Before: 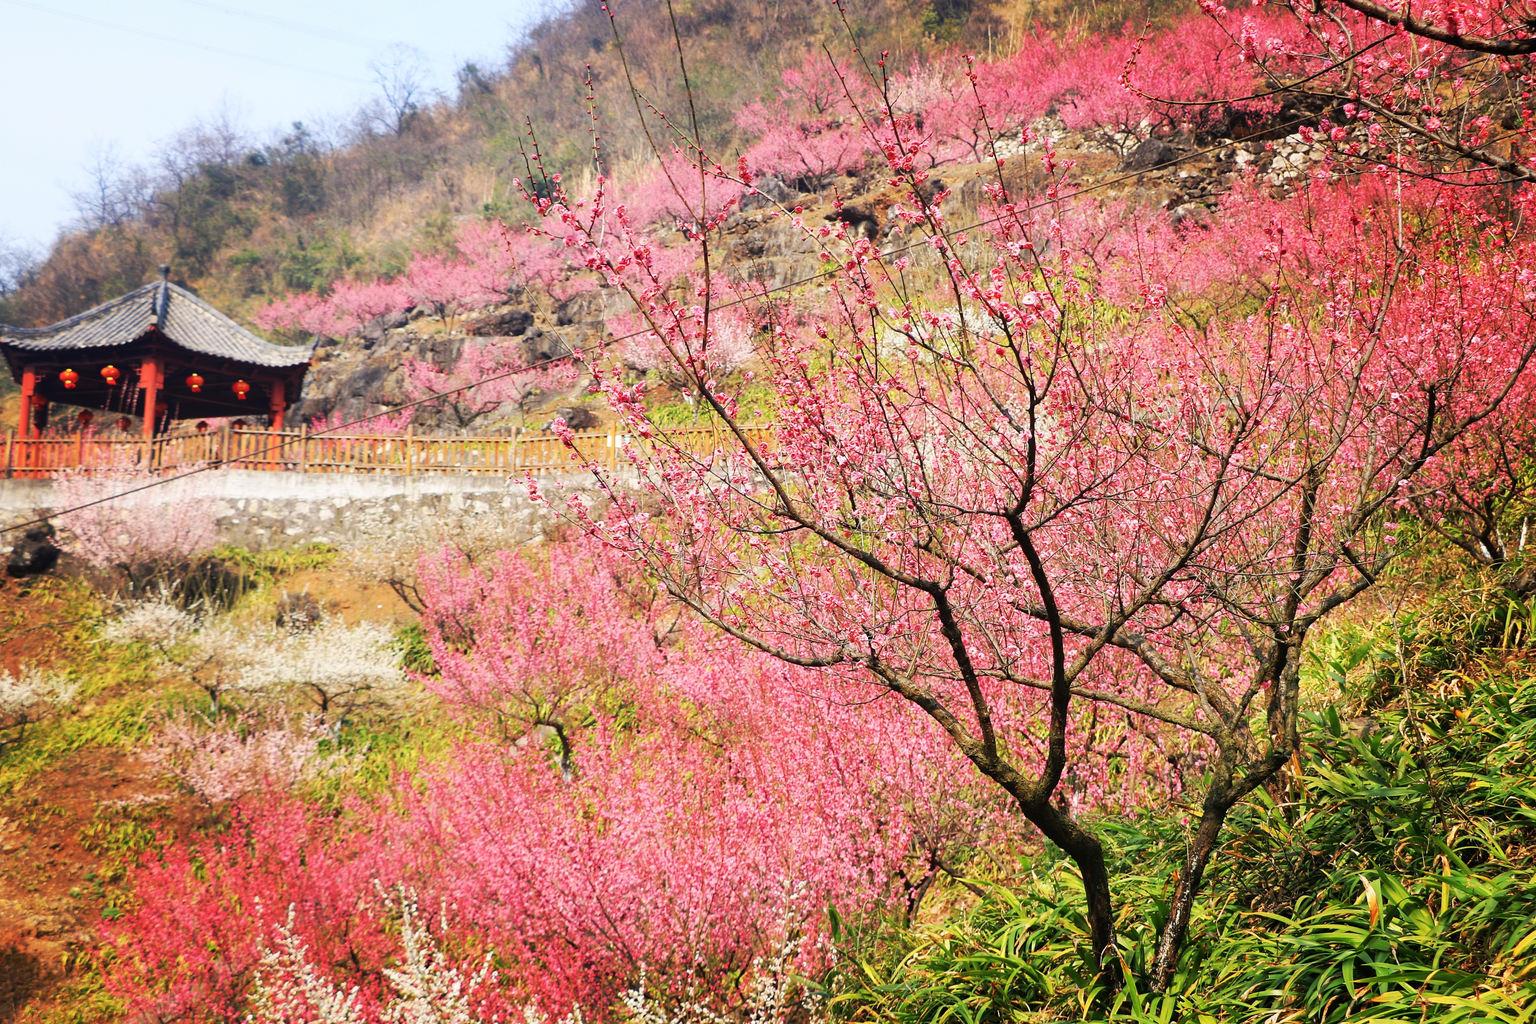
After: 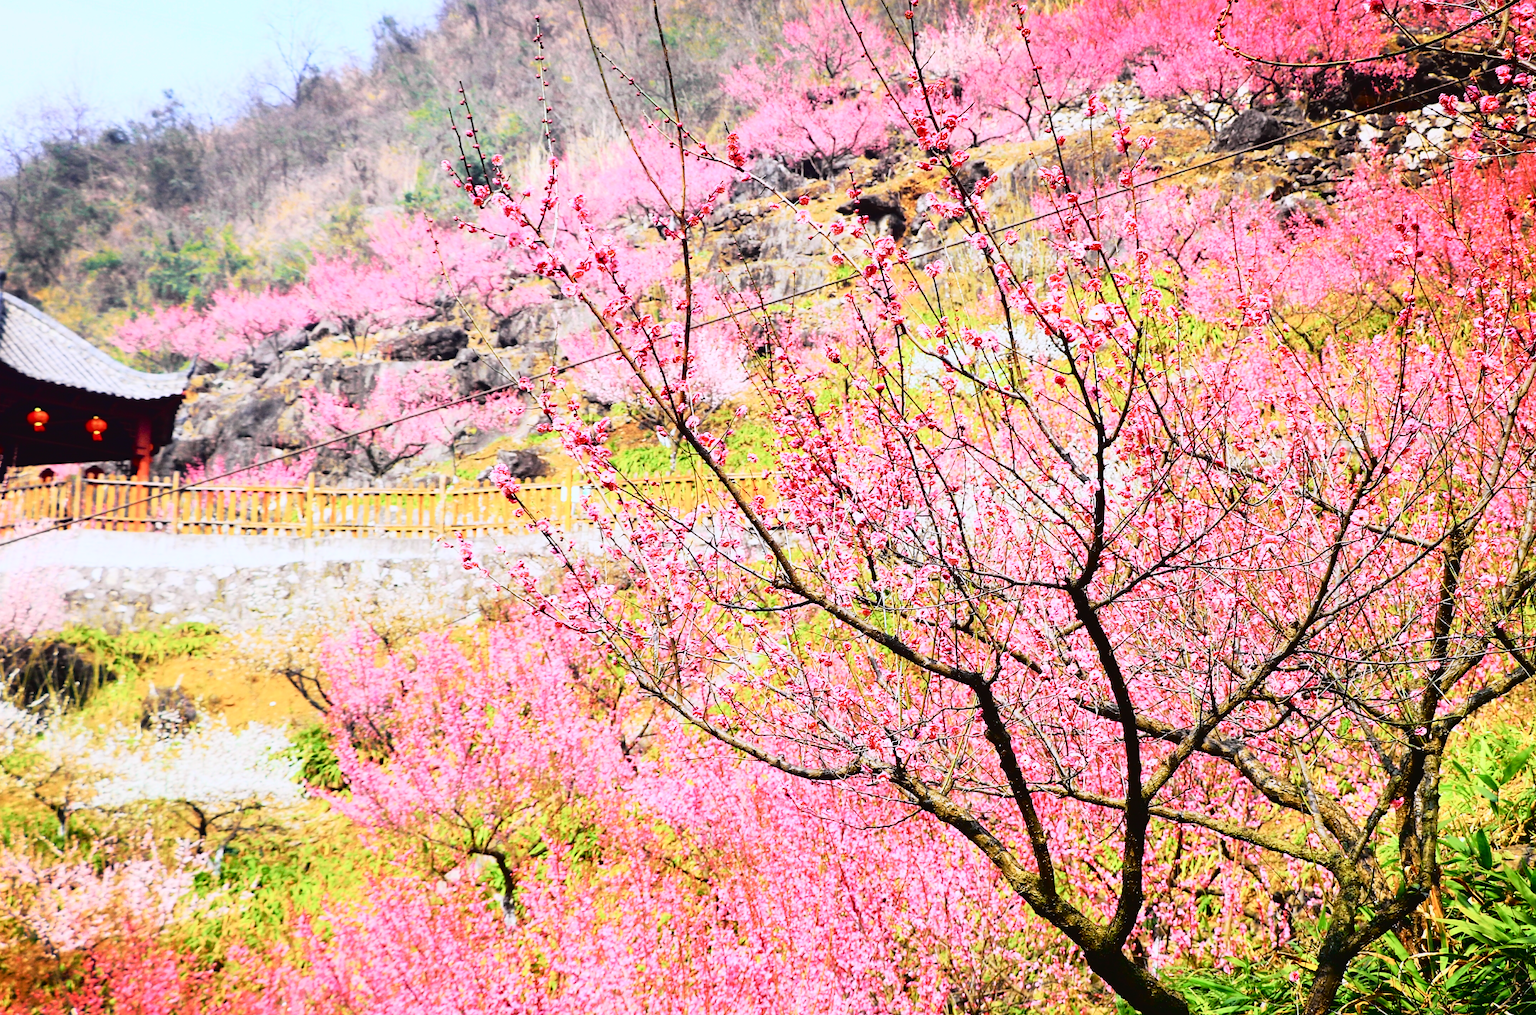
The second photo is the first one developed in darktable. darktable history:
crop and rotate: left 10.77%, top 5.1%, right 10.41%, bottom 16.76%
white balance: red 0.948, green 1.02, blue 1.176
tone curve: curves: ch0 [(0, 0.022) (0.177, 0.086) (0.392, 0.438) (0.704, 0.844) (0.858, 0.938) (1, 0.981)]; ch1 [(0, 0) (0.402, 0.36) (0.476, 0.456) (0.498, 0.501) (0.518, 0.521) (0.58, 0.598) (0.619, 0.65) (0.692, 0.737) (1, 1)]; ch2 [(0, 0) (0.415, 0.438) (0.483, 0.499) (0.503, 0.507) (0.526, 0.537) (0.563, 0.624) (0.626, 0.714) (0.699, 0.753) (0.997, 0.858)], color space Lab, independent channels
